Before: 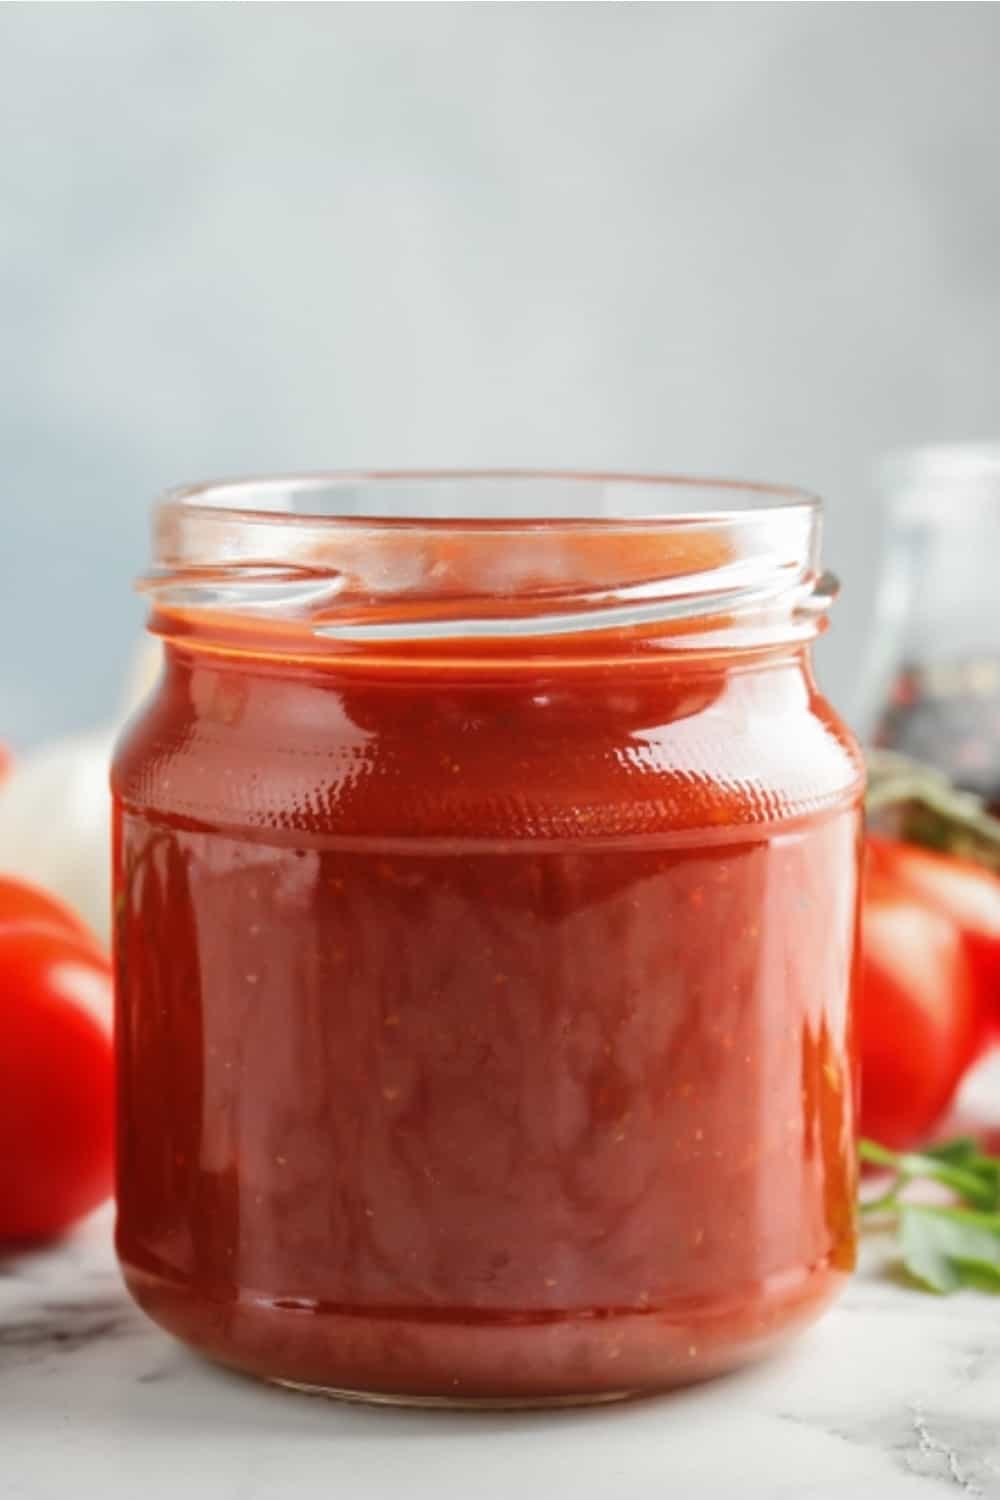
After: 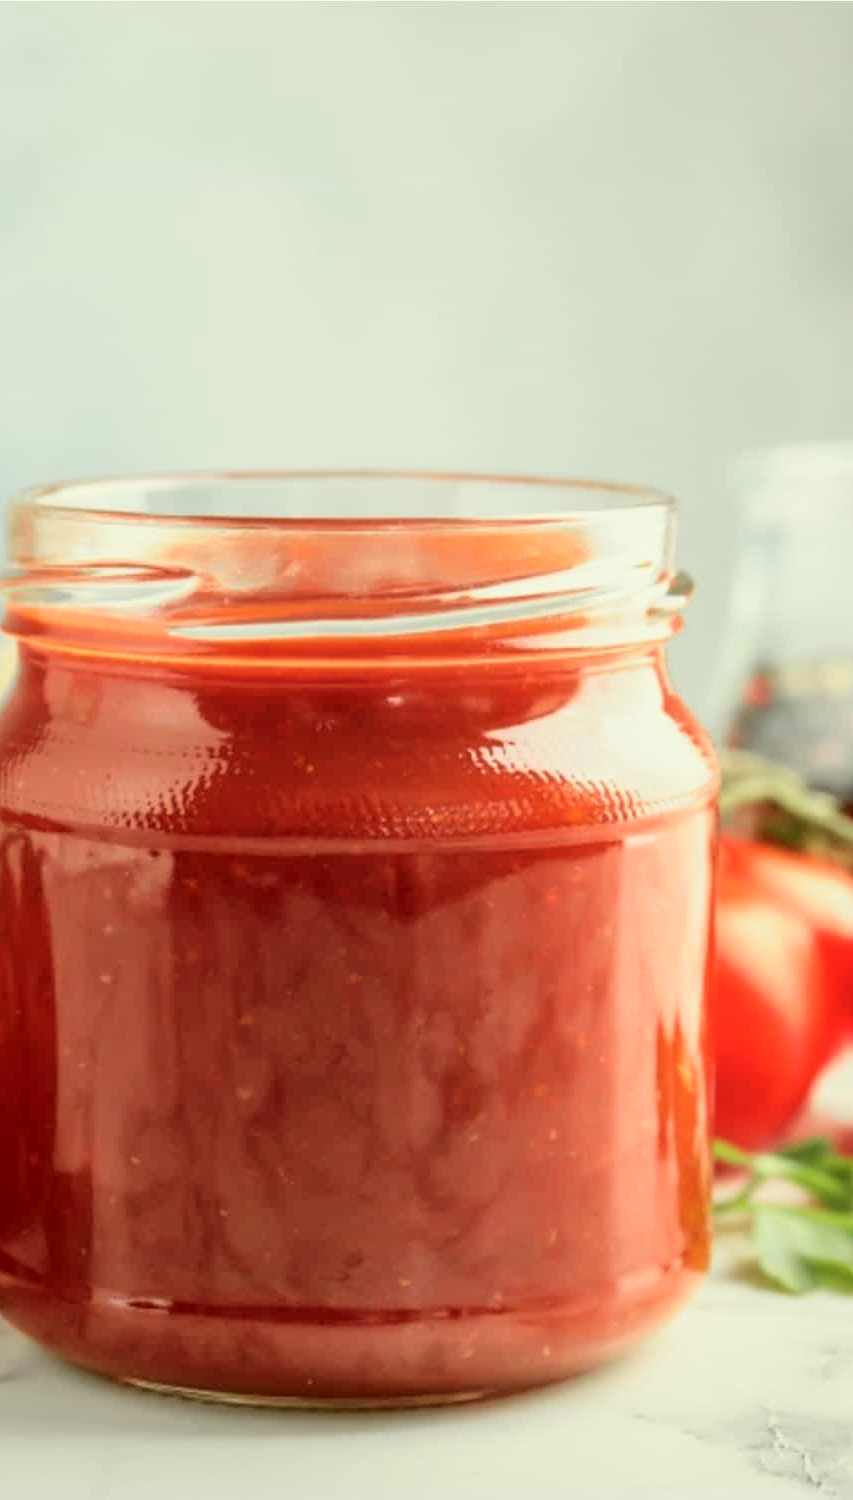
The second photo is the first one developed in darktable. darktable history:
crop and rotate: left 14.643%
color calibration: illuminant same as pipeline (D50), adaptation XYZ, x 0.347, y 0.358, temperature 5008.52 K
color correction: highlights a* -4.25, highlights b* 6.7
tone curve: curves: ch0 [(0, 0.021) (0.049, 0.044) (0.152, 0.14) (0.328, 0.377) (0.473, 0.543) (0.641, 0.705) (0.85, 0.894) (1, 0.969)]; ch1 [(0, 0) (0.302, 0.331) (0.427, 0.433) (0.472, 0.47) (0.502, 0.503) (0.527, 0.524) (0.564, 0.591) (0.602, 0.632) (0.677, 0.701) (0.859, 0.885) (1, 1)]; ch2 [(0, 0) (0.33, 0.301) (0.447, 0.44) (0.487, 0.496) (0.502, 0.516) (0.535, 0.563) (0.565, 0.6) (0.618, 0.629) (1, 1)], color space Lab, independent channels, preserve colors none
